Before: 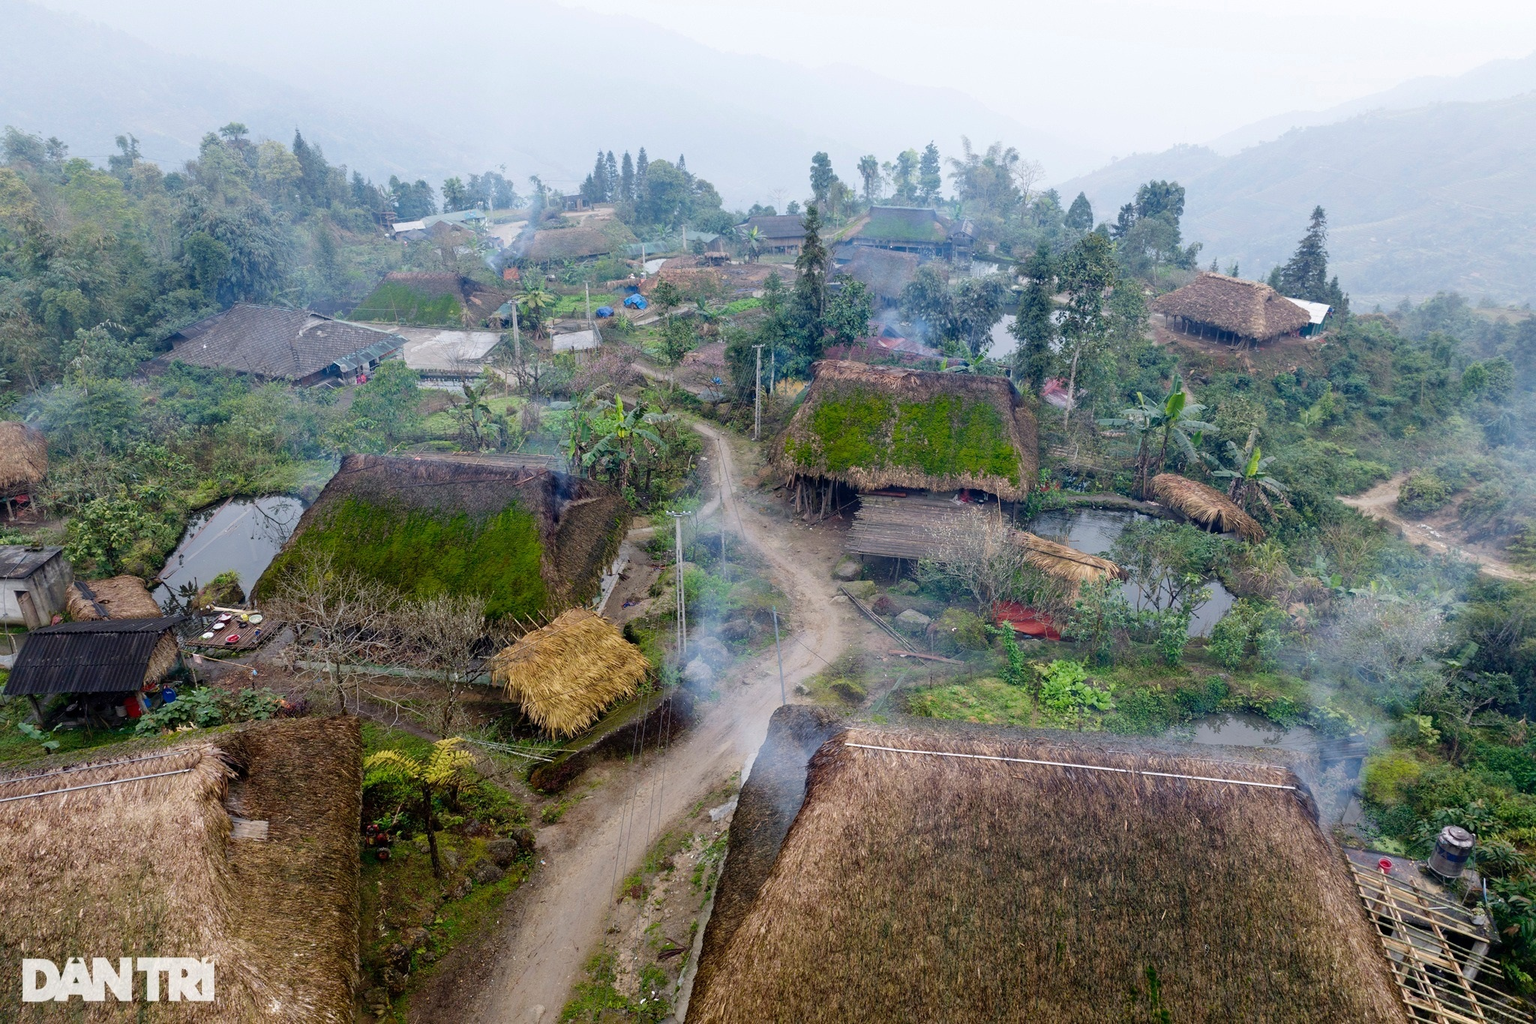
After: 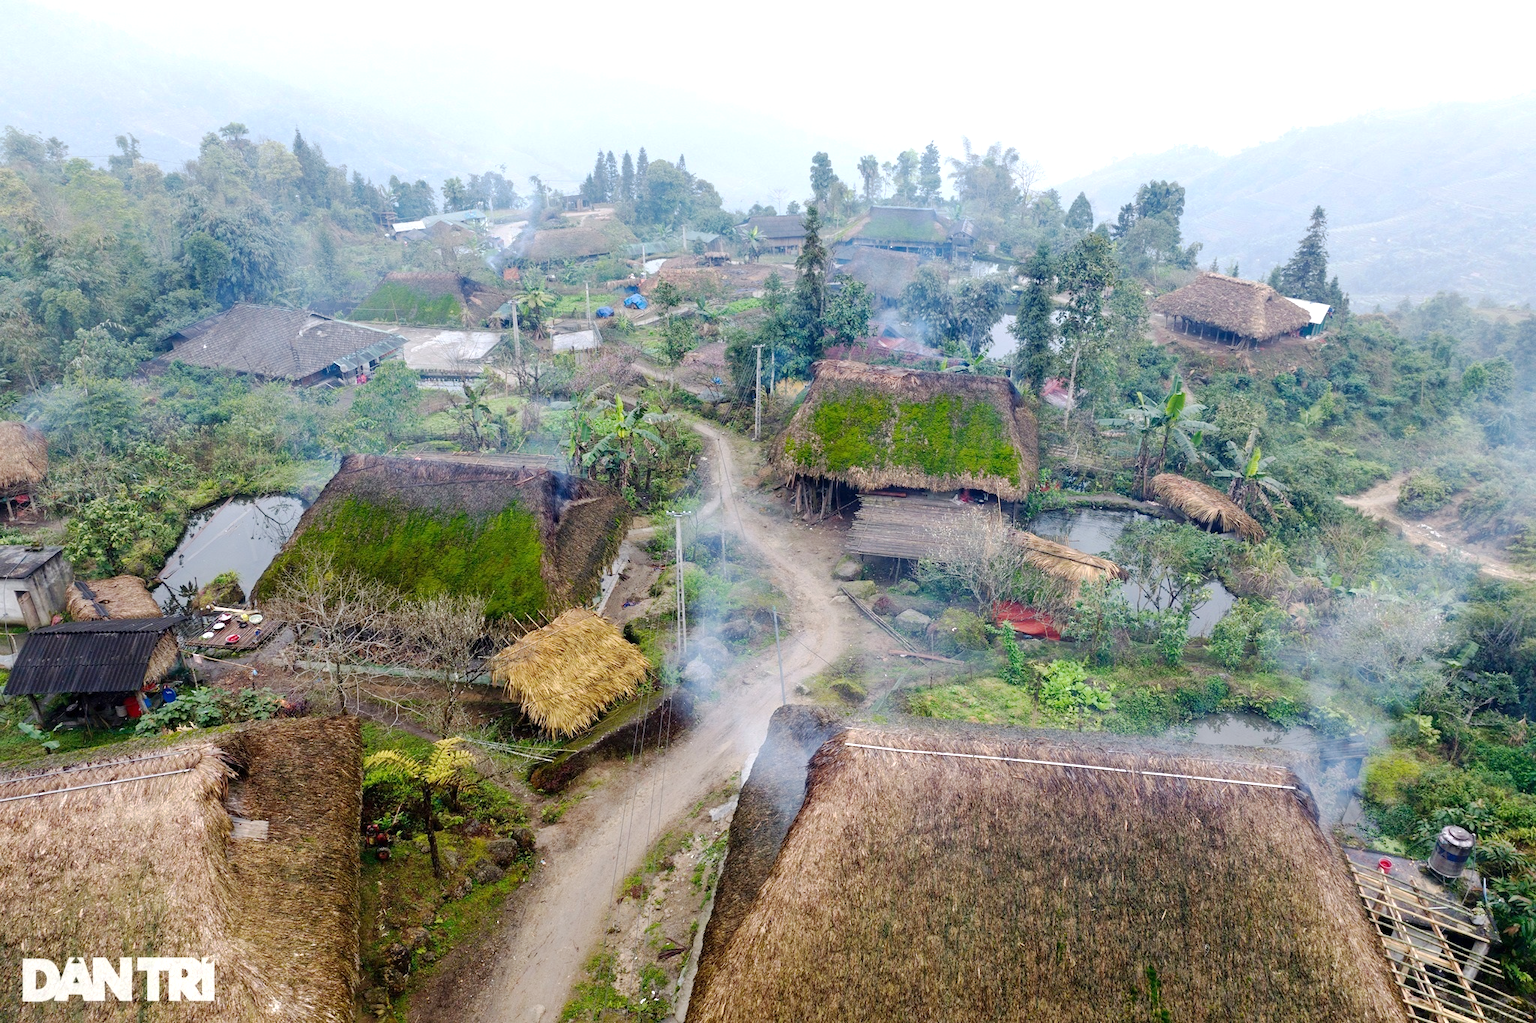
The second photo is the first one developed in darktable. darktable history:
exposure: exposure 0.425 EV, compensate highlight preservation false
base curve: curves: ch0 [(0, 0) (0.262, 0.32) (0.722, 0.705) (1, 1)], preserve colors none
